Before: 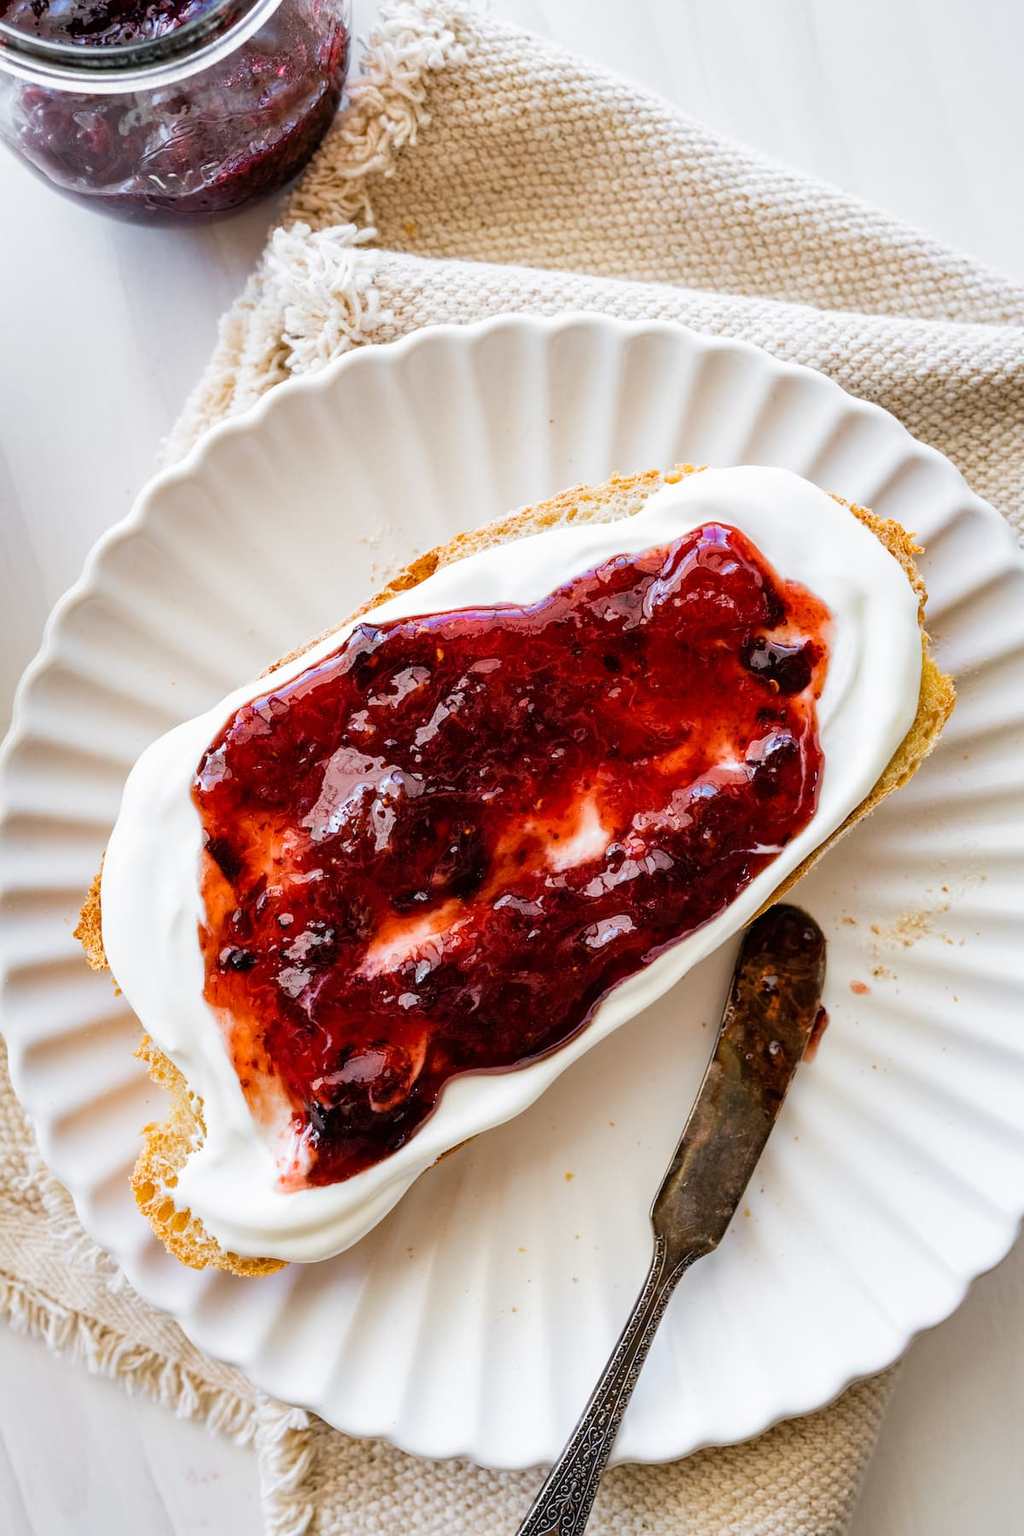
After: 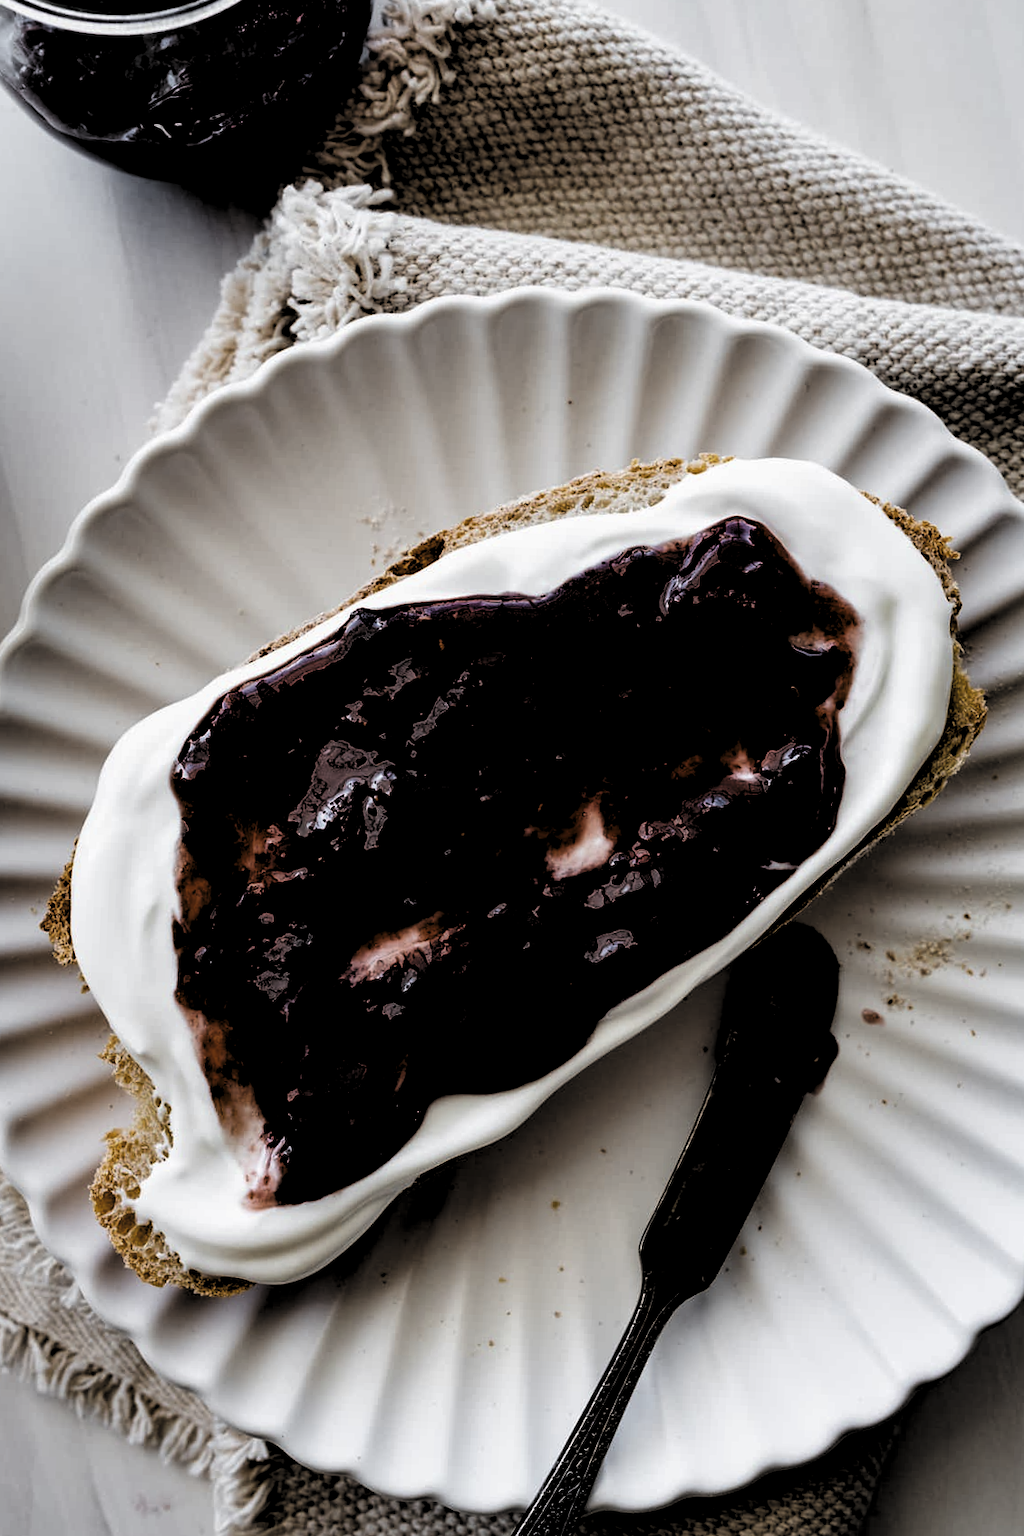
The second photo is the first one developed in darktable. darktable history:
crop and rotate: angle -2.38°
levels: levels [0.514, 0.759, 1]
